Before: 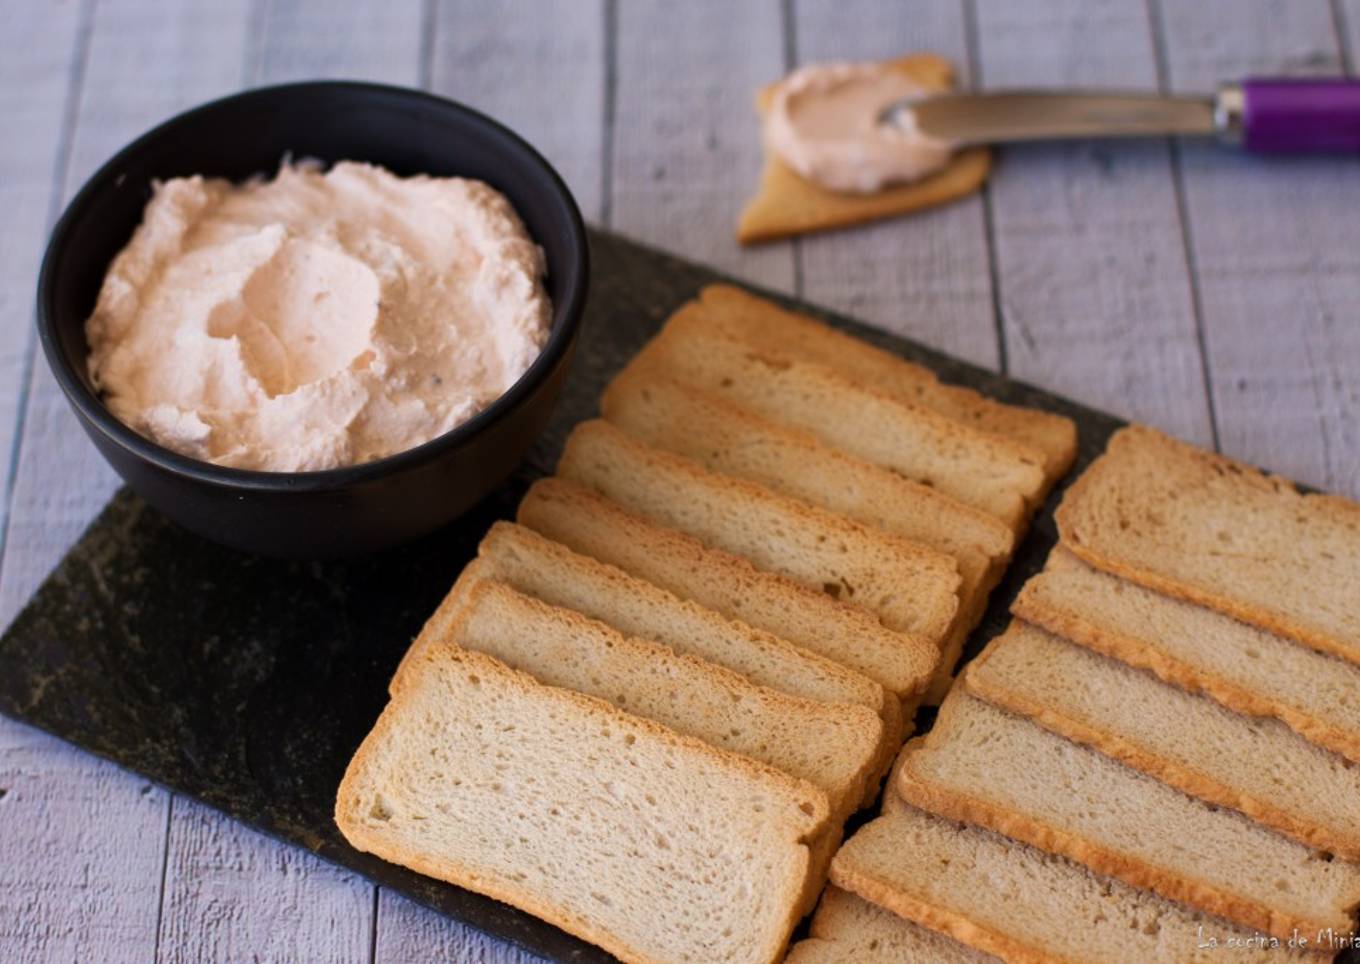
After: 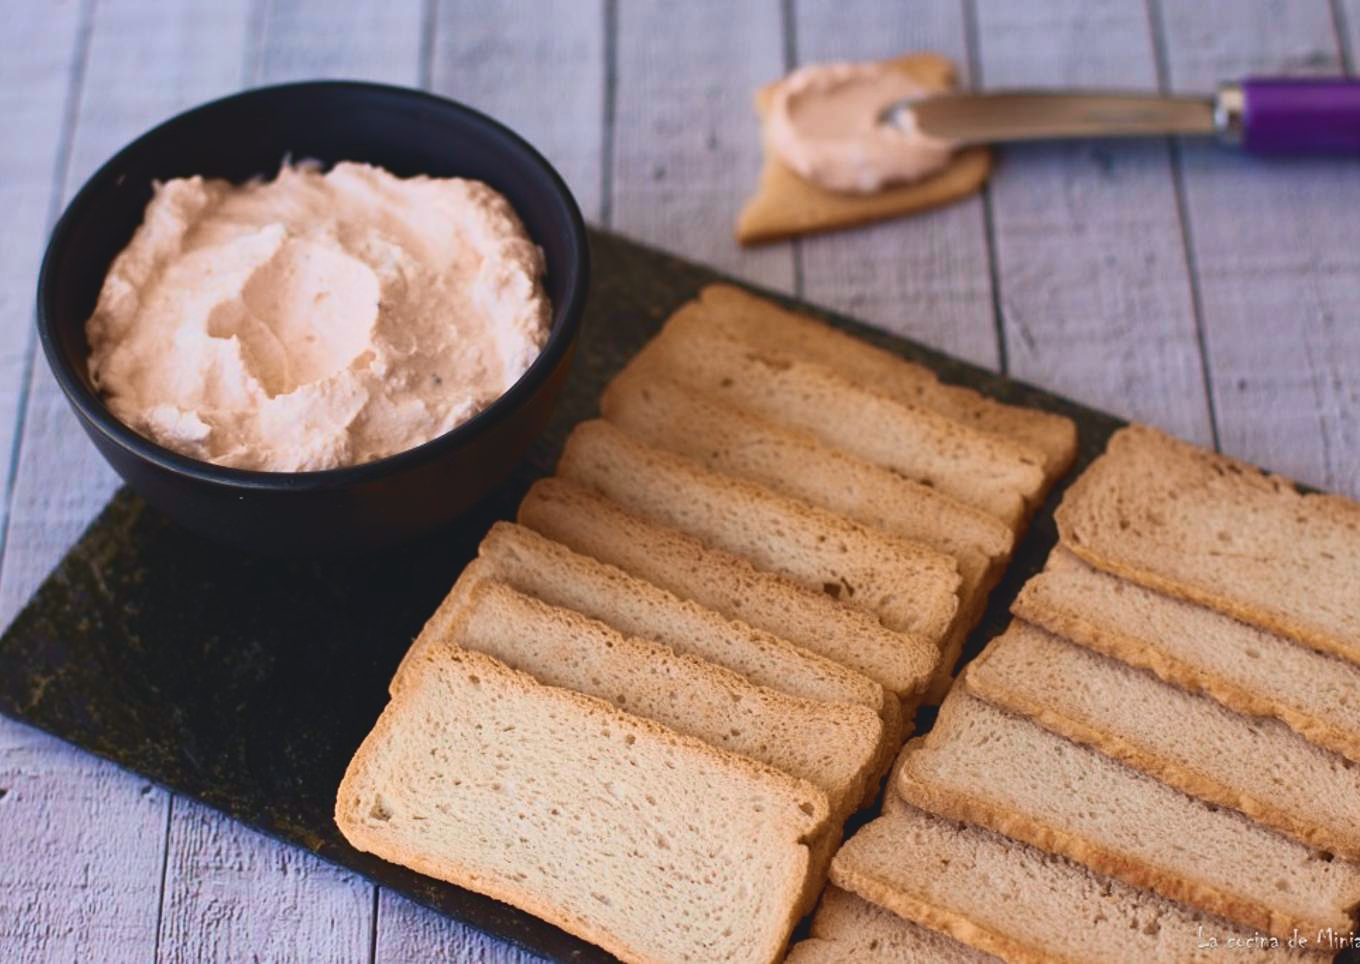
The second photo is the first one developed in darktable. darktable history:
tone curve: curves: ch0 [(0, 0.084) (0.155, 0.169) (0.46, 0.466) (0.751, 0.788) (1, 0.961)]; ch1 [(0, 0) (0.43, 0.408) (0.476, 0.469) (0.505, 0.503) (0.553, 0.563) (0.592, 0.581) (0.631, 0.625) (1, 1)]; ch2 [(0, 0) (0.505, 0.495) (0.55, 0.557) (0.583, 0.573) (1, 1)], color space Lab, independent channels, preserve colors none
sharpen: amount 0.2
